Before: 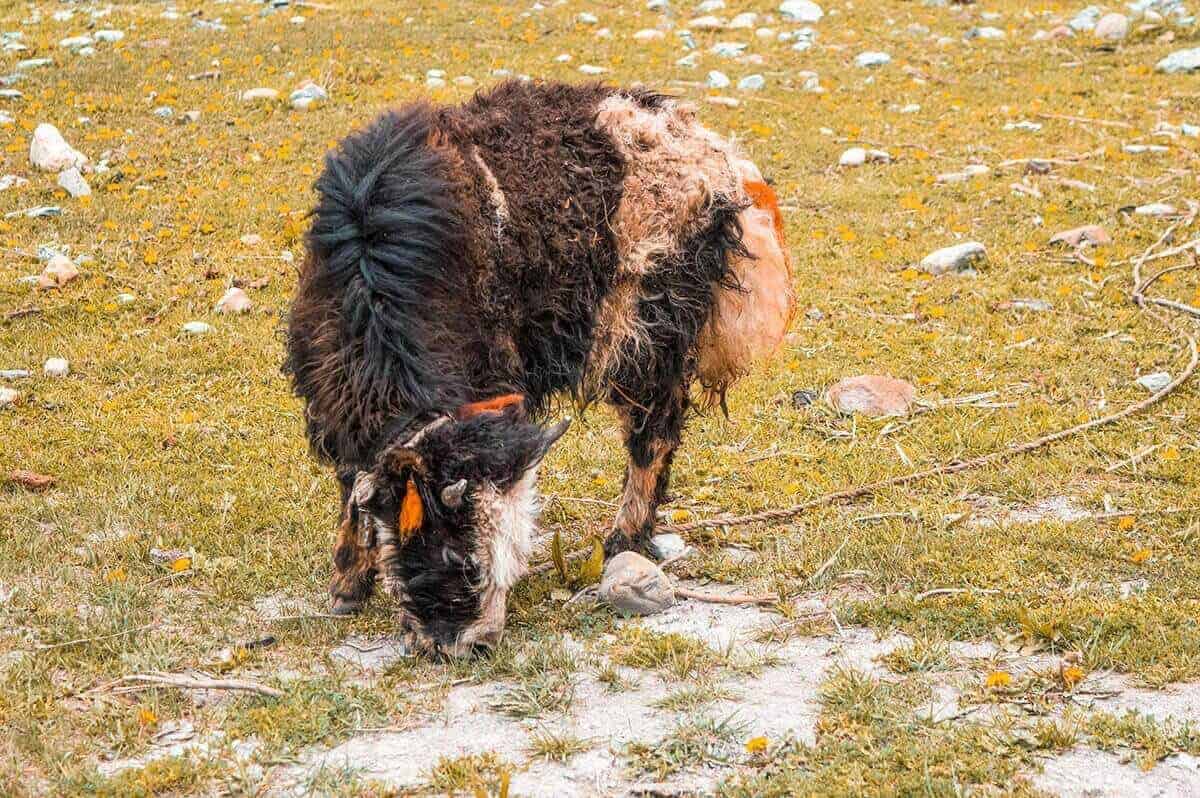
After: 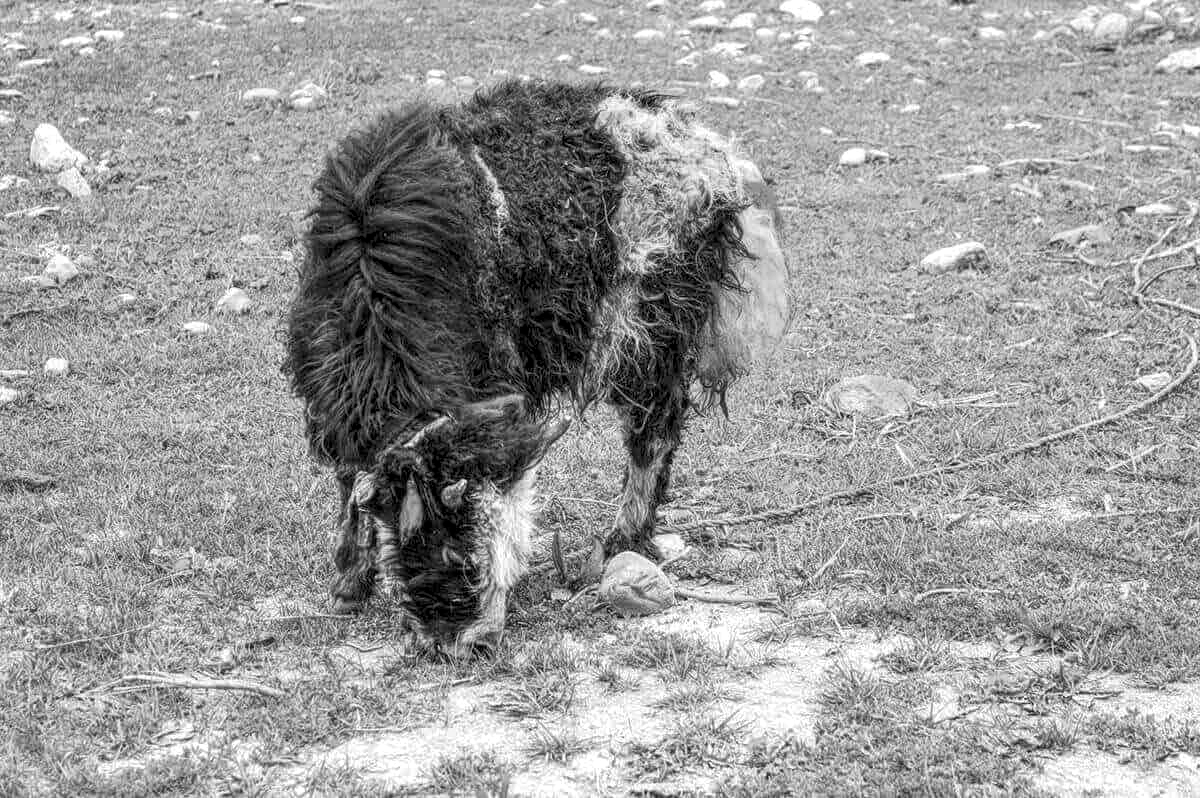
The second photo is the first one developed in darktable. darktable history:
local contrast: highlights 99%, shadows 86%, detail 160%, midtone range 0.2
monochrome: a -4.13, b 5.16, size 1
